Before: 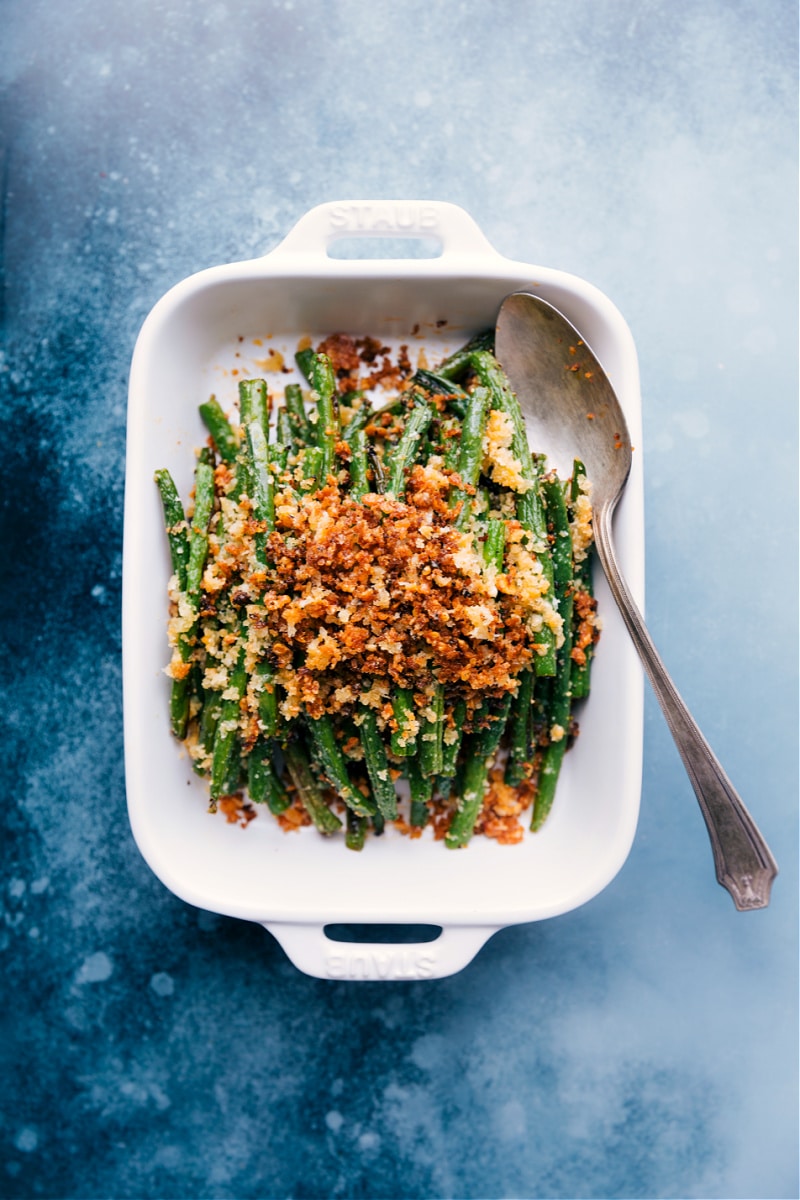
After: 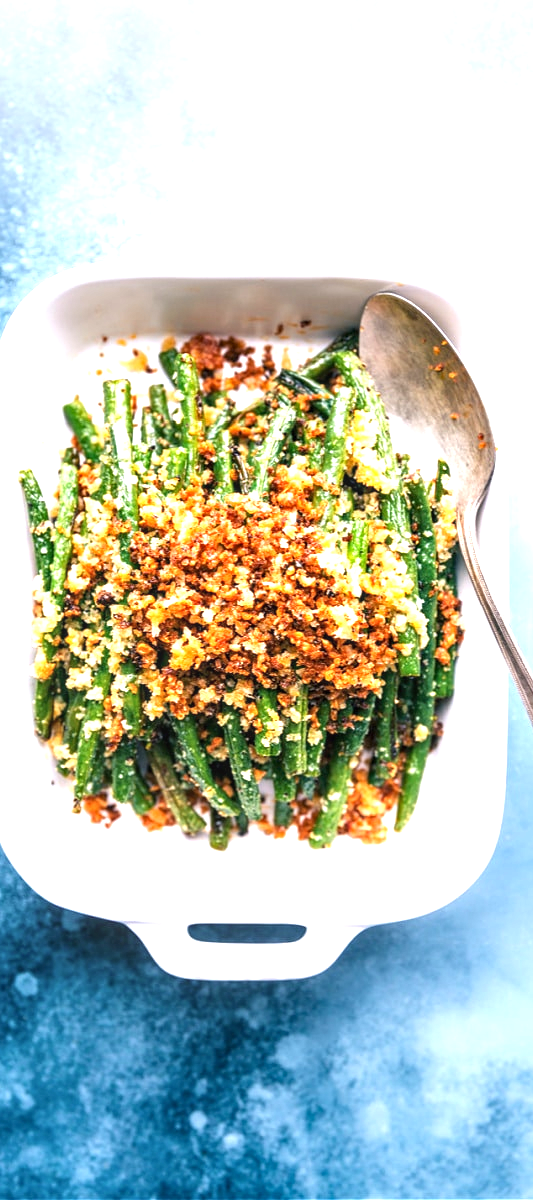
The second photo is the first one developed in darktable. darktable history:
crop: left 17.015%, right 16.358%
local contrast: detail 130%
exposure: black level correction 0, exposure 1.199 EV, compensate highlight preservation false
